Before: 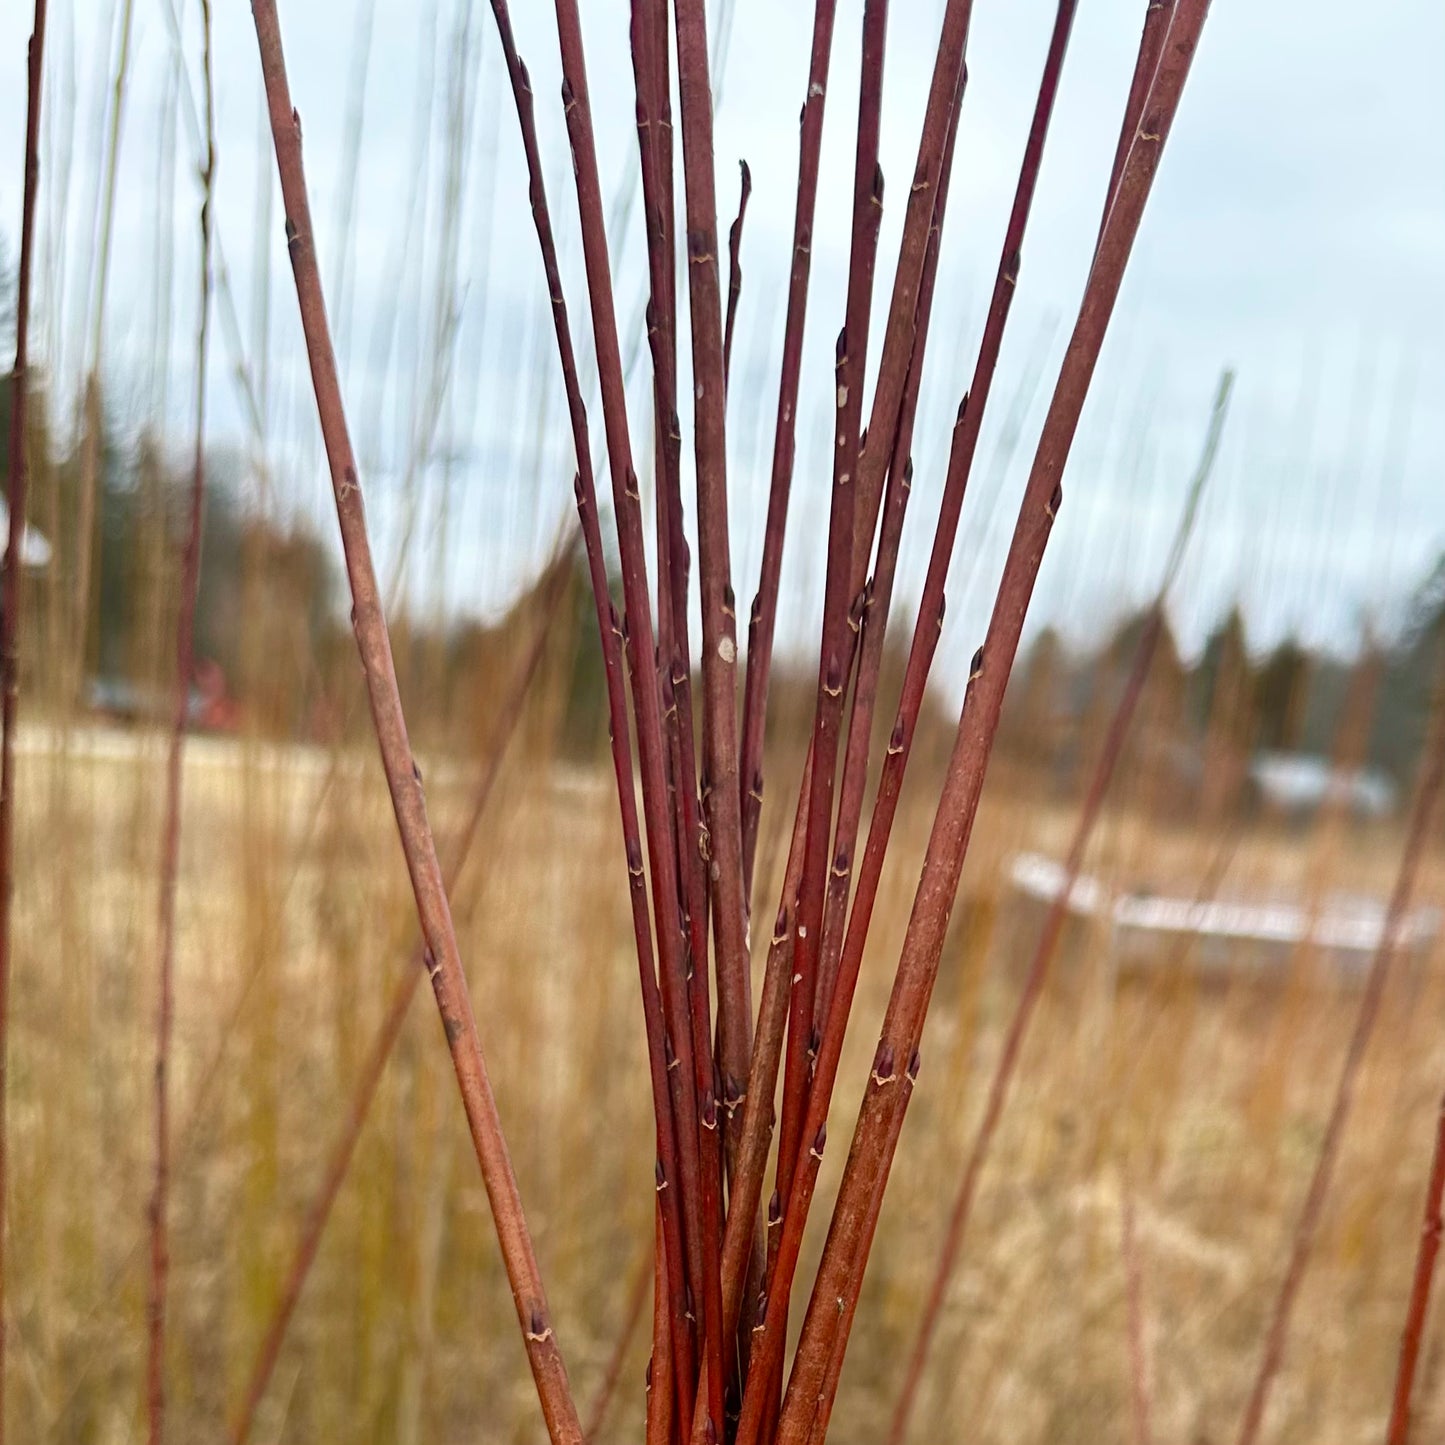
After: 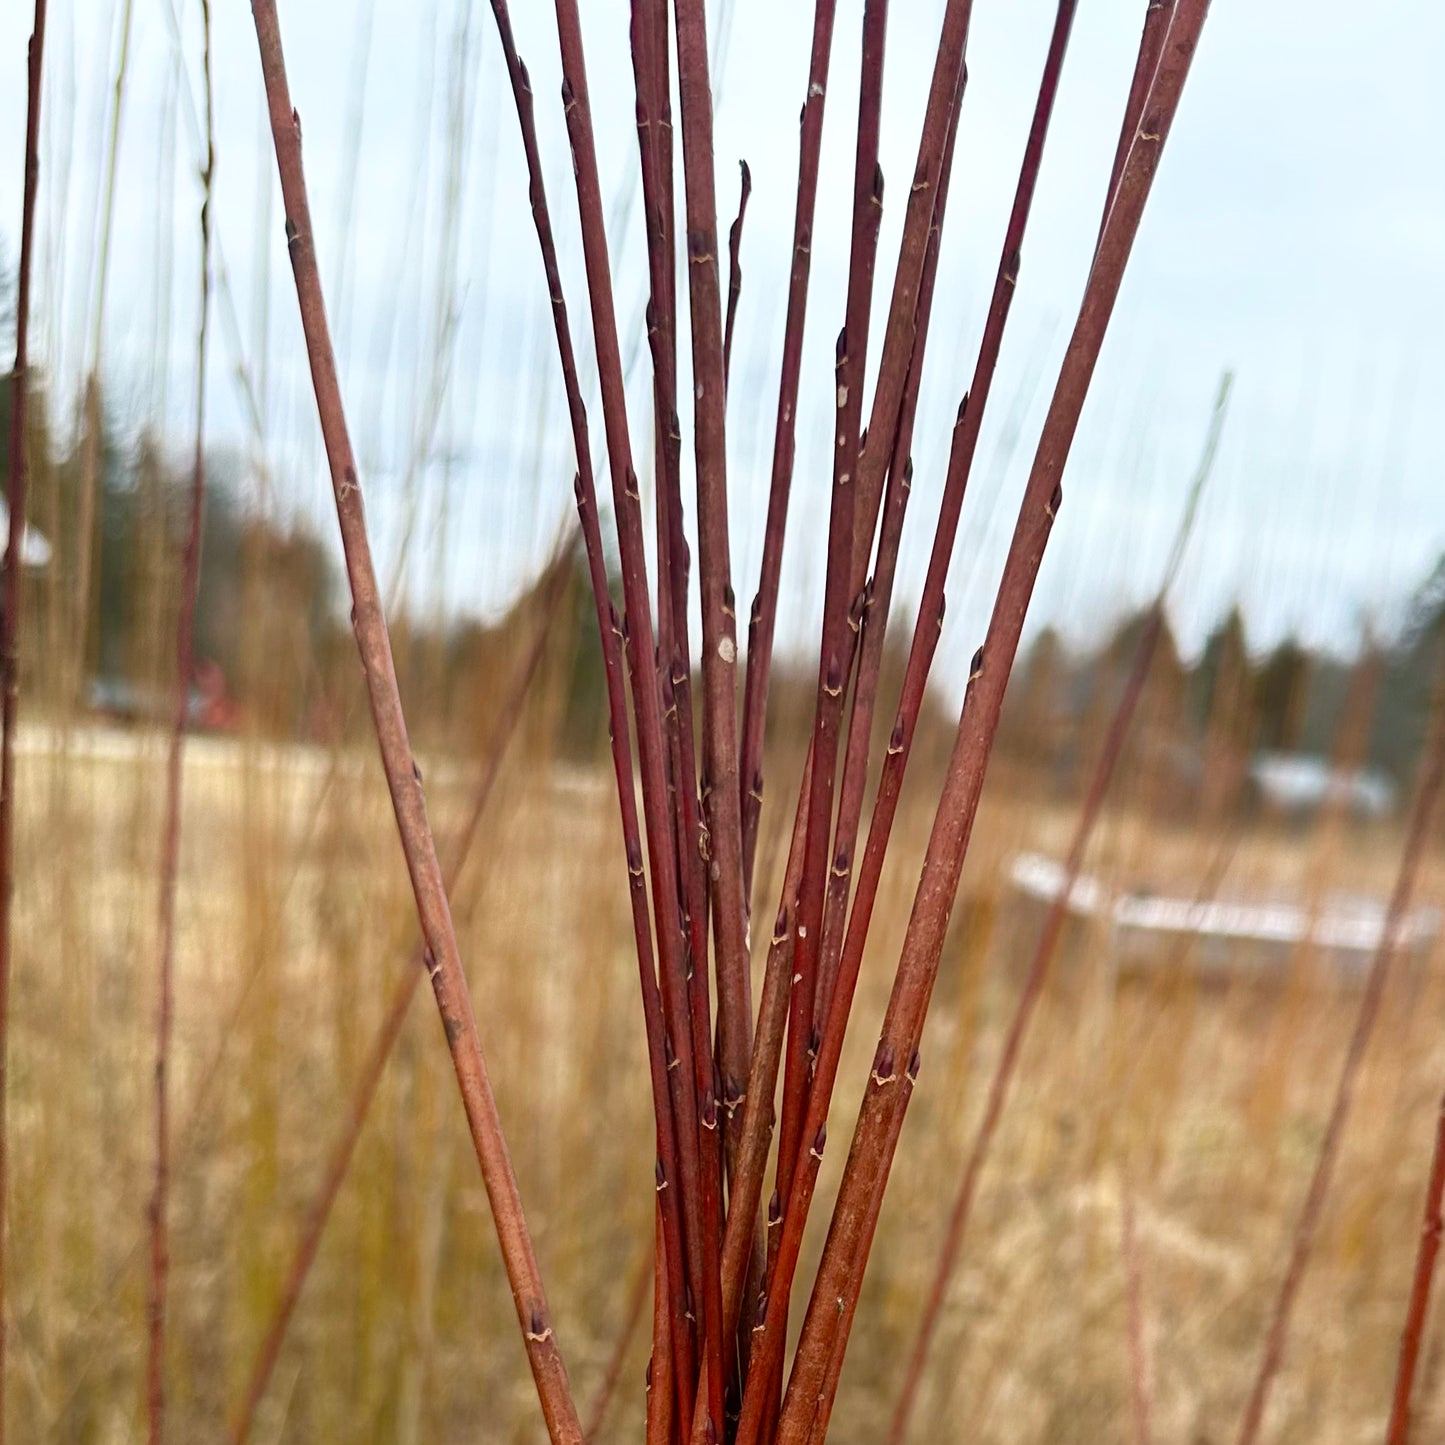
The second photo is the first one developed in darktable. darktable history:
shadows and highlights: shadows -1.56, highlights 39.38
